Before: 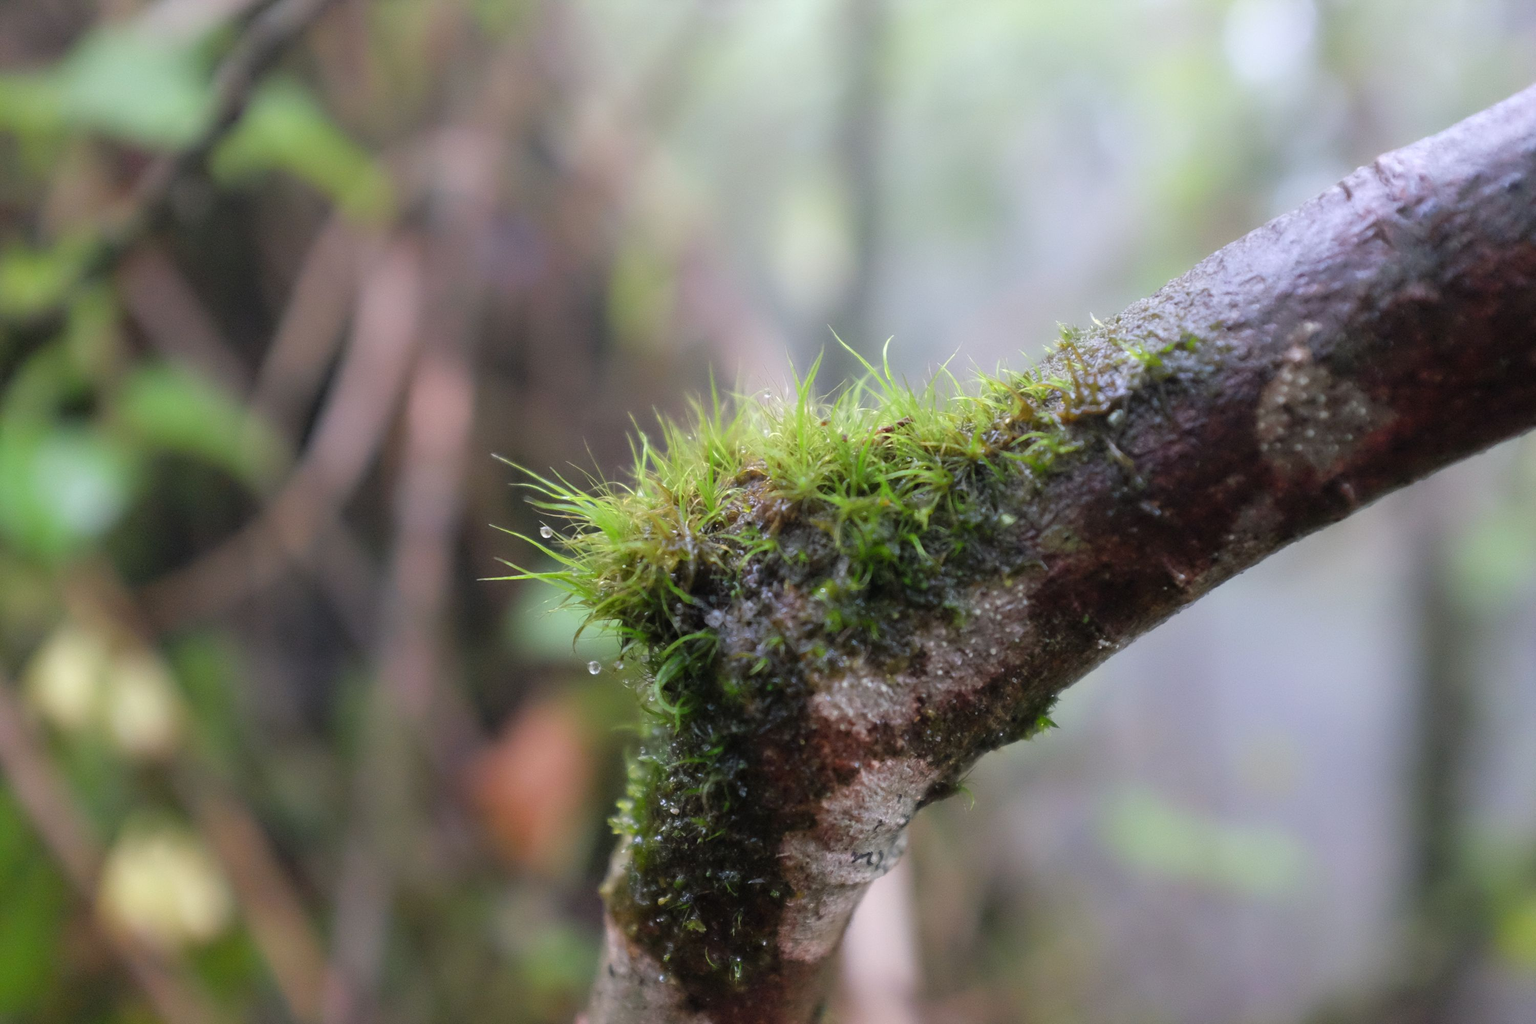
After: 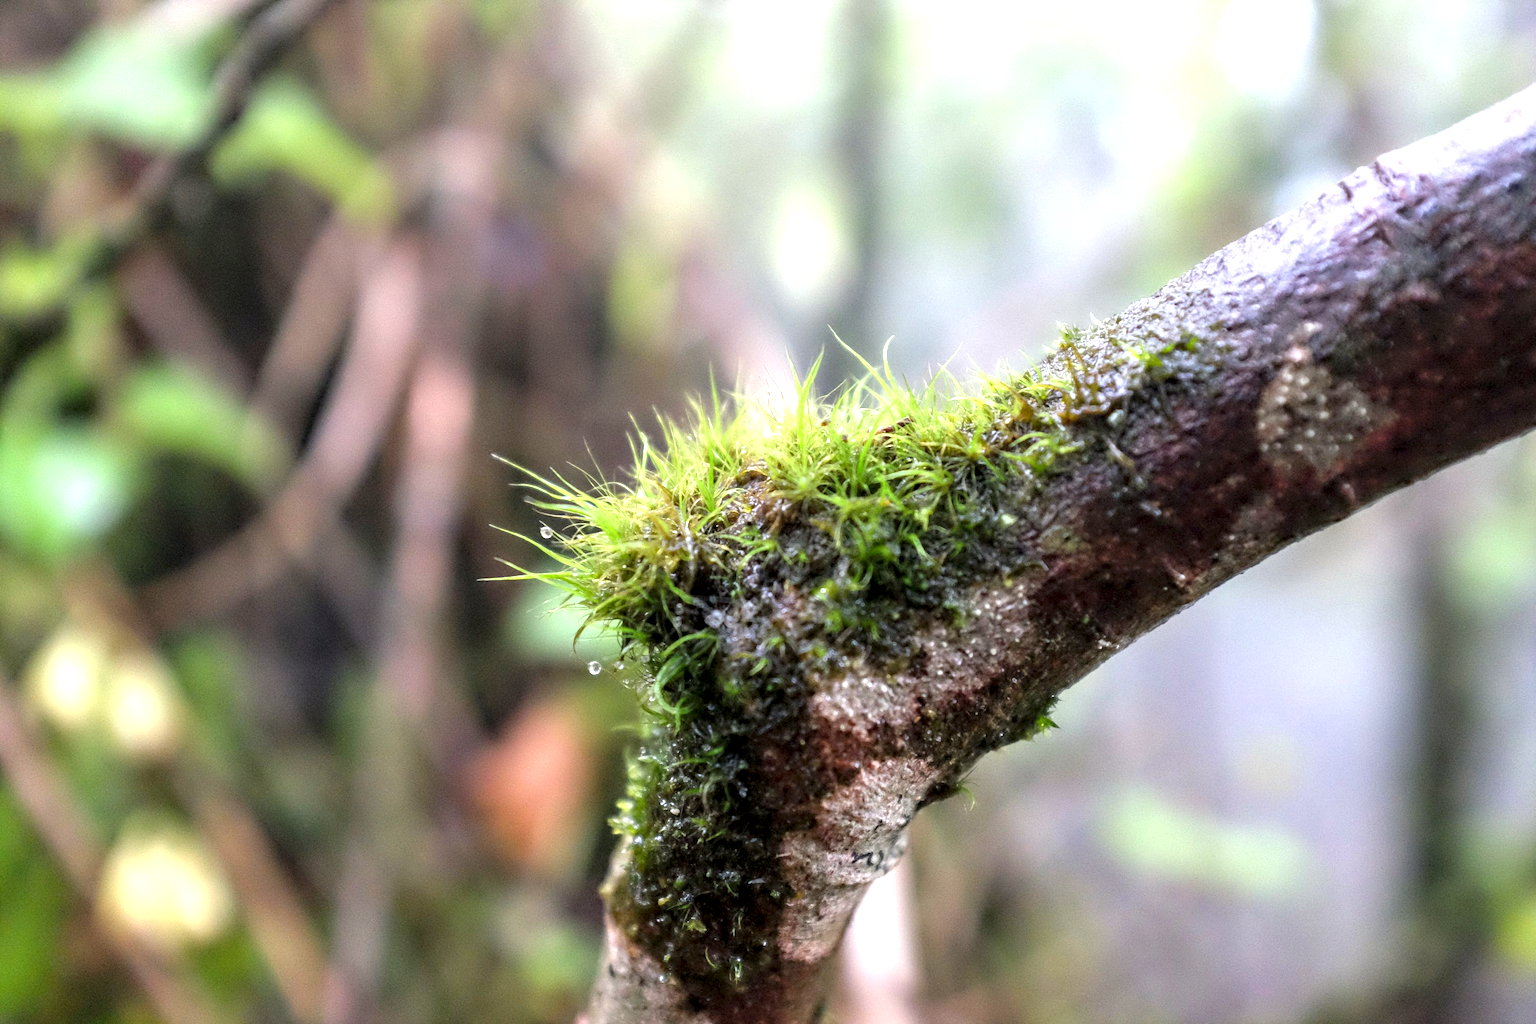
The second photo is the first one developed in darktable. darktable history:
haze removal: adaptive false
exposure: exposure 0.811 EV, compensate highlight preservation false
local contrast: detail 155%
